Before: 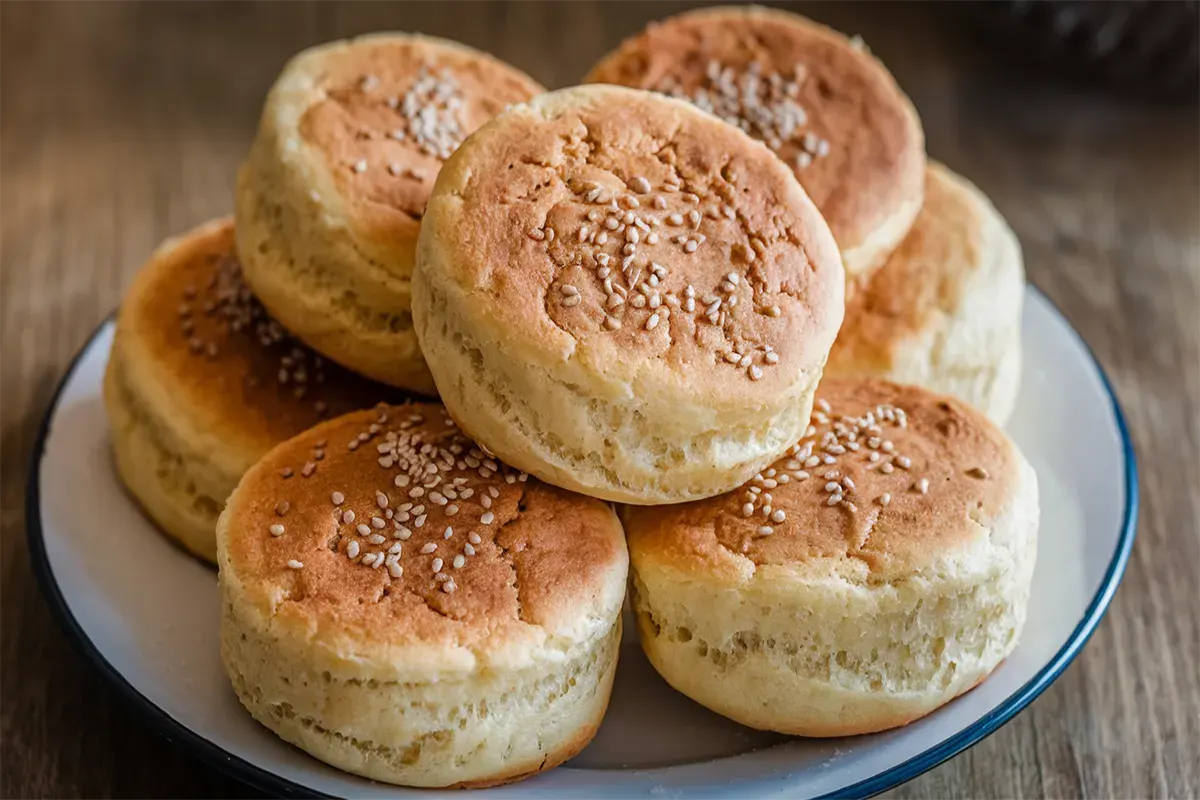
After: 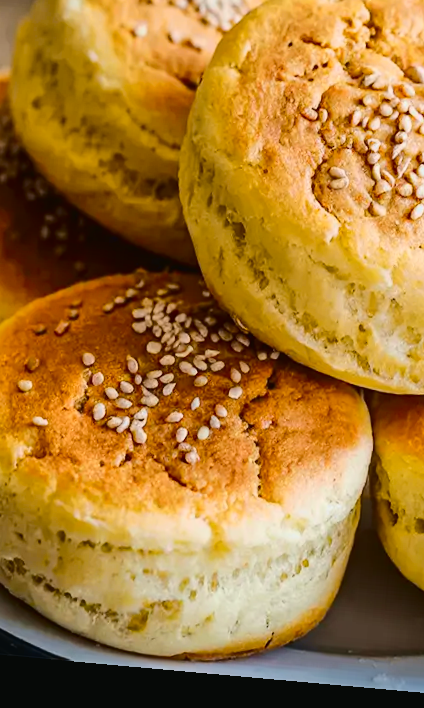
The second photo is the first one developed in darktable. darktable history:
tone curve: curves: ch0 [(0.003, 0.023) (0.071, 0.052) (0.236, 0.197) (0.466, 0.557) (0.644, 0.748) (0.803, 0.88) (0.994, 0.968)]; ch1 [(0, 0) (0.262, 0.227) (0.417, 0.386) (0.469, 0.467) (0.502, 0.498) (0.528, 0.53) (0.573, 0.57) (0.605, 0.621) (0.644, 0.671) (0.686, 0.728) (0.994, 0.987)]; ch2 [(0, 0) (0.262, 0.188) (0.385, 0.353) (0.427, 0.424) (0.495, 0.493) (0.515, 0.534) (0.547, 0.556) (0.589, 0.613) (0.644, 0.748) (1, 1)], color space Lab, independent channels, preserve colors none
crop and rotate: left 21.77%, top 18.528%, right 44.676%, bottom 2.997%
rotate and perspective: rotation 5.12°, automatic cropping off
